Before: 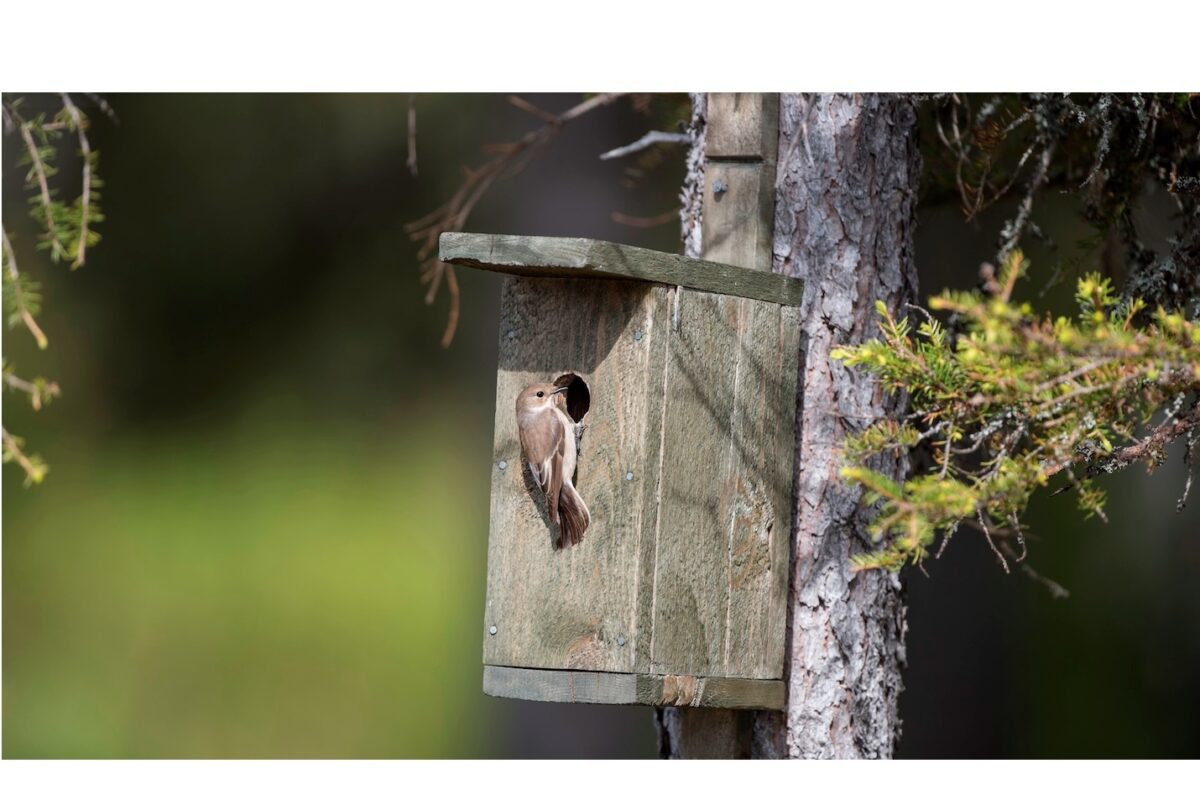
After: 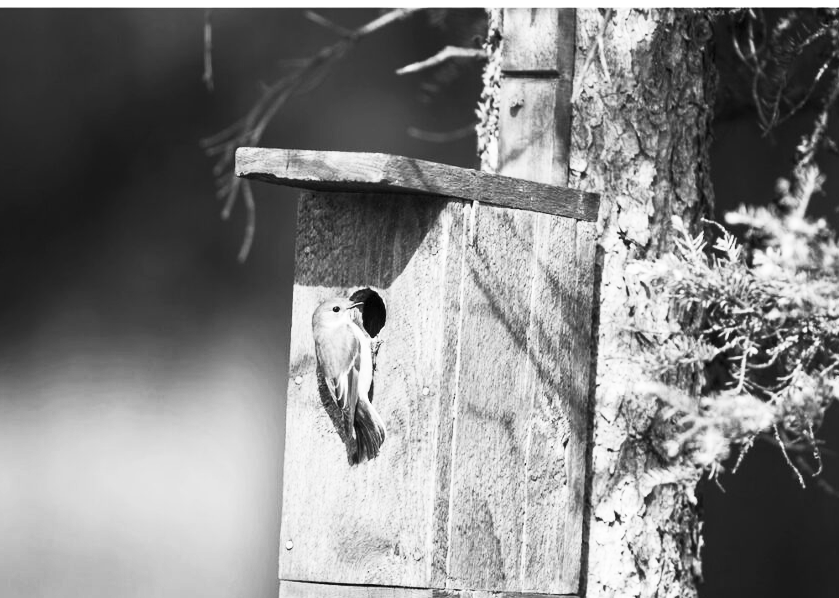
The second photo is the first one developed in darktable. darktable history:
crop and rotate: left 17.046%, top 10.659%, right 12.989%, bottom 14.553%
contrast brightness saturation: contrast 0.53, brightness 0.47, saturation -1
